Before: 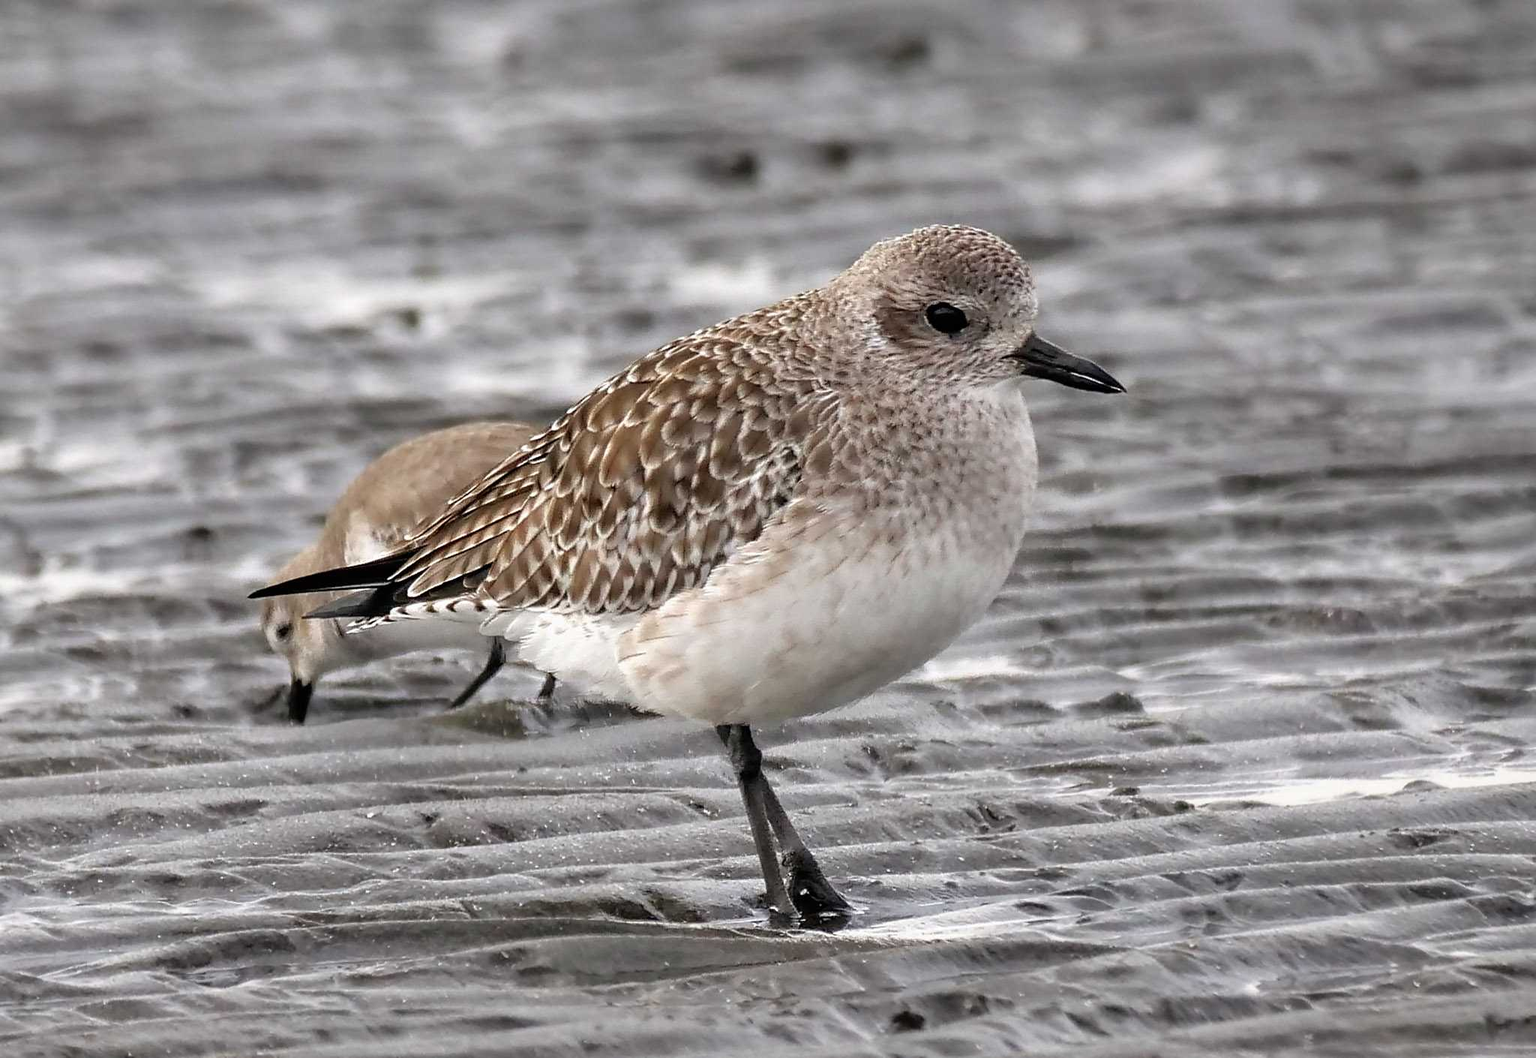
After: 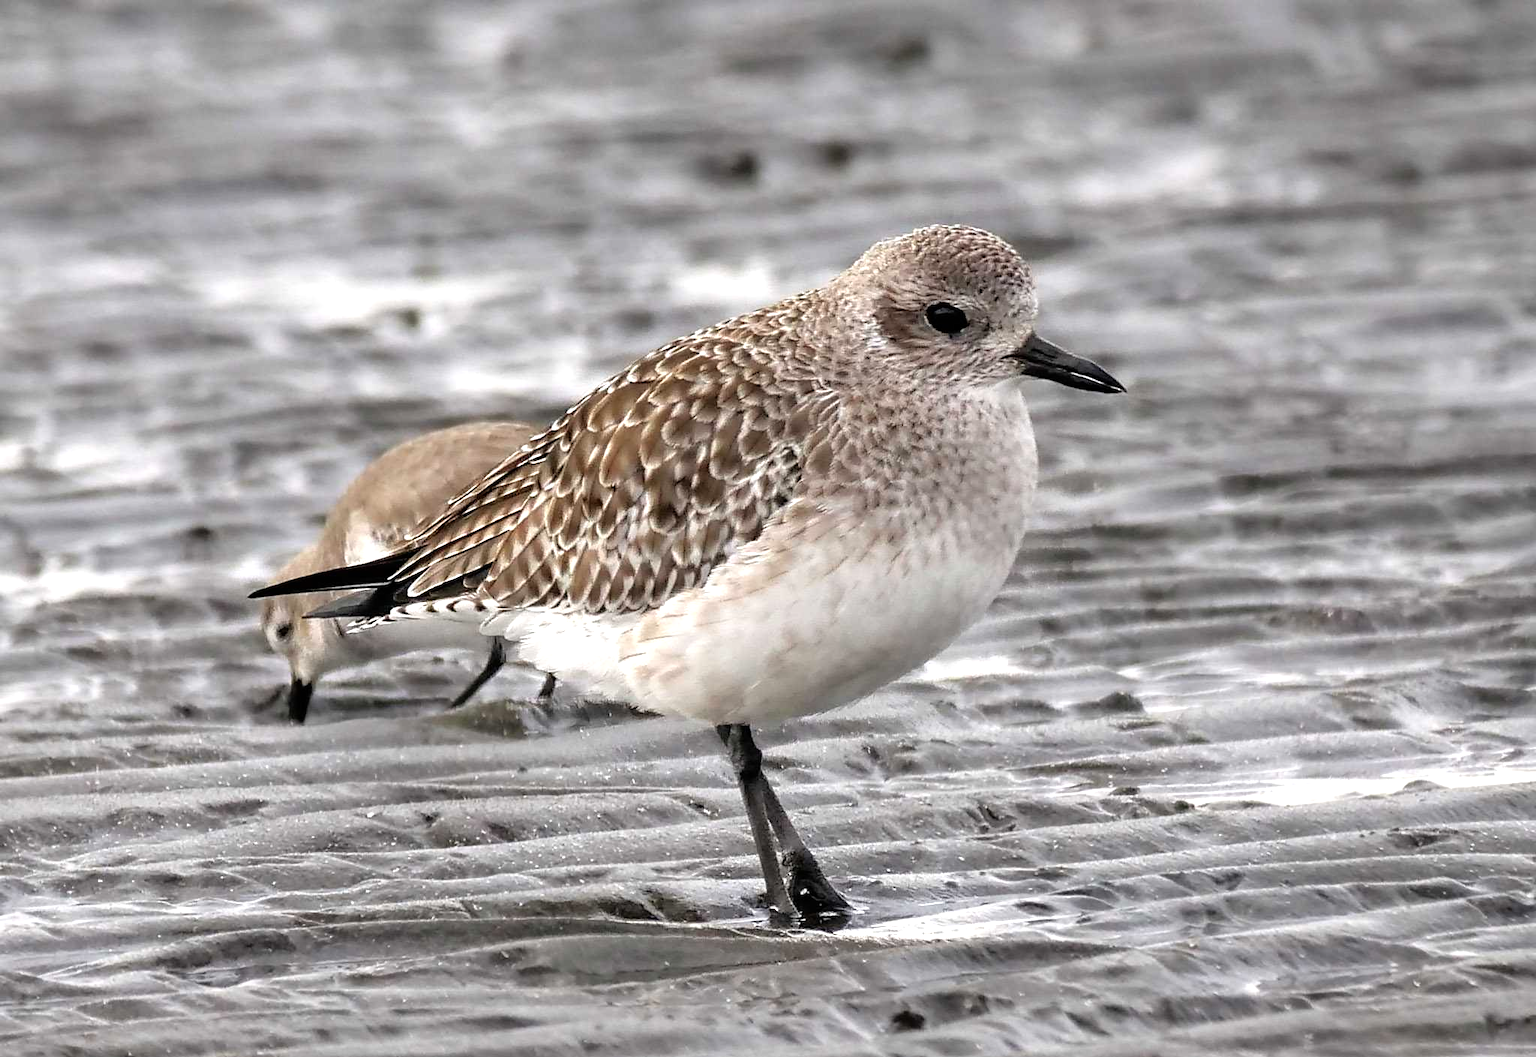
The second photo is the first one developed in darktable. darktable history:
tone equalizer: -8 EV -0.445 EV, -7 EV -0.407 EV, -6 EV -0.342 EV, -5 EV -0.198 EV, -3 EV 0.227 EV, -2 EV 0.315 EV, -1 EV 0.381 EV, +0 EV 0.437 EV
